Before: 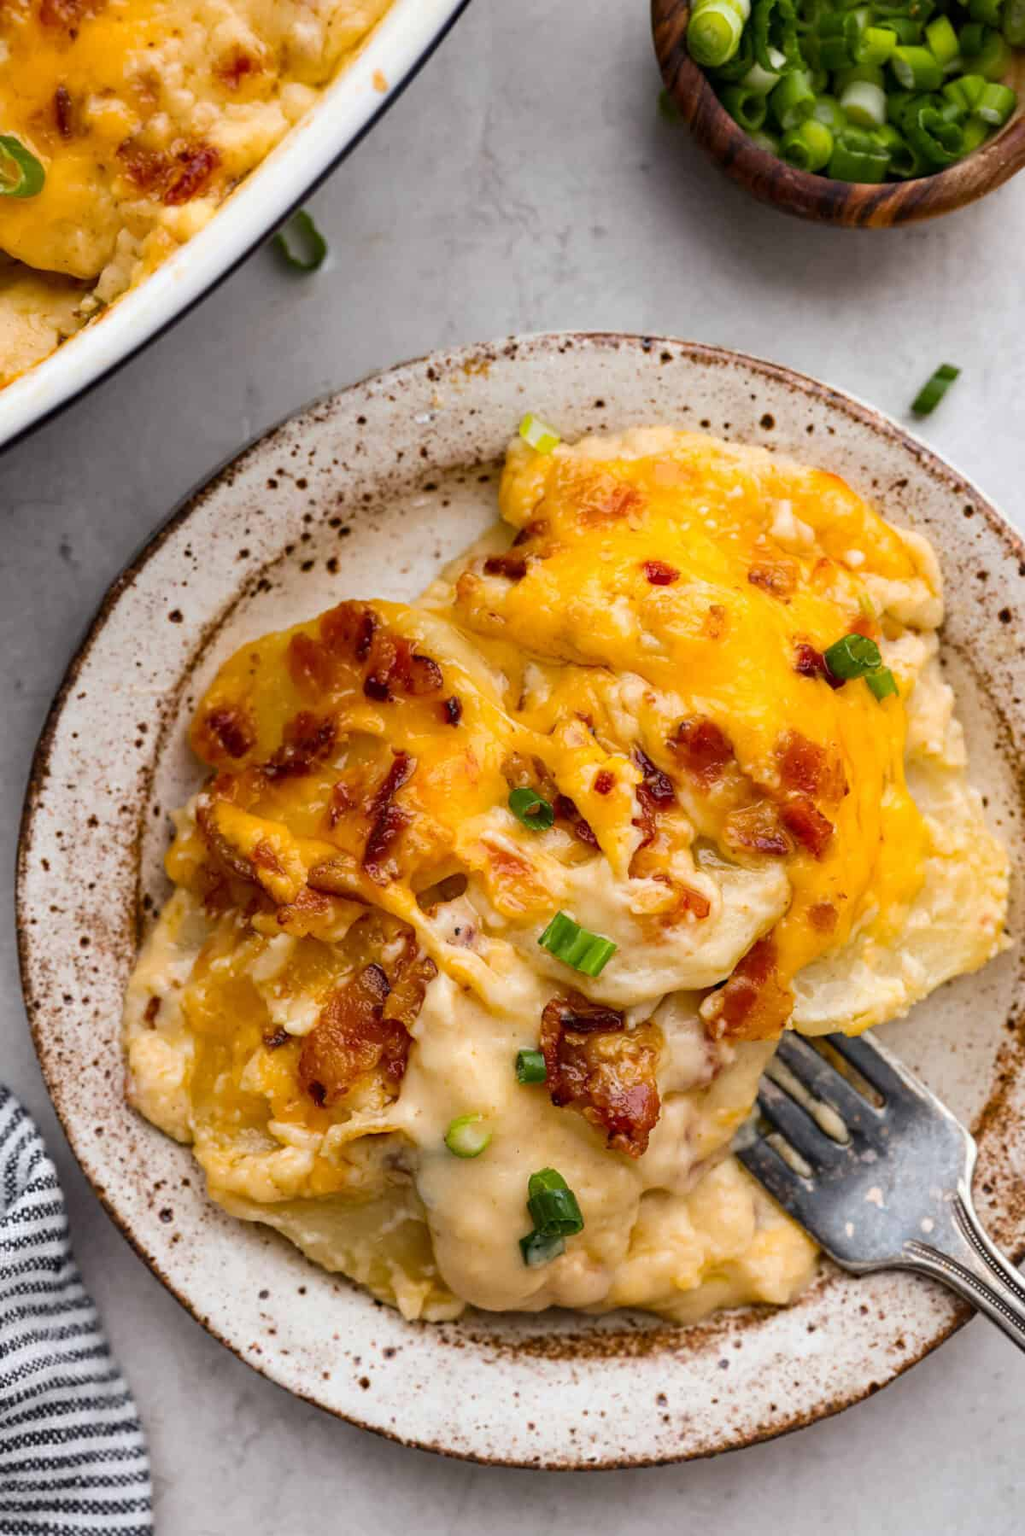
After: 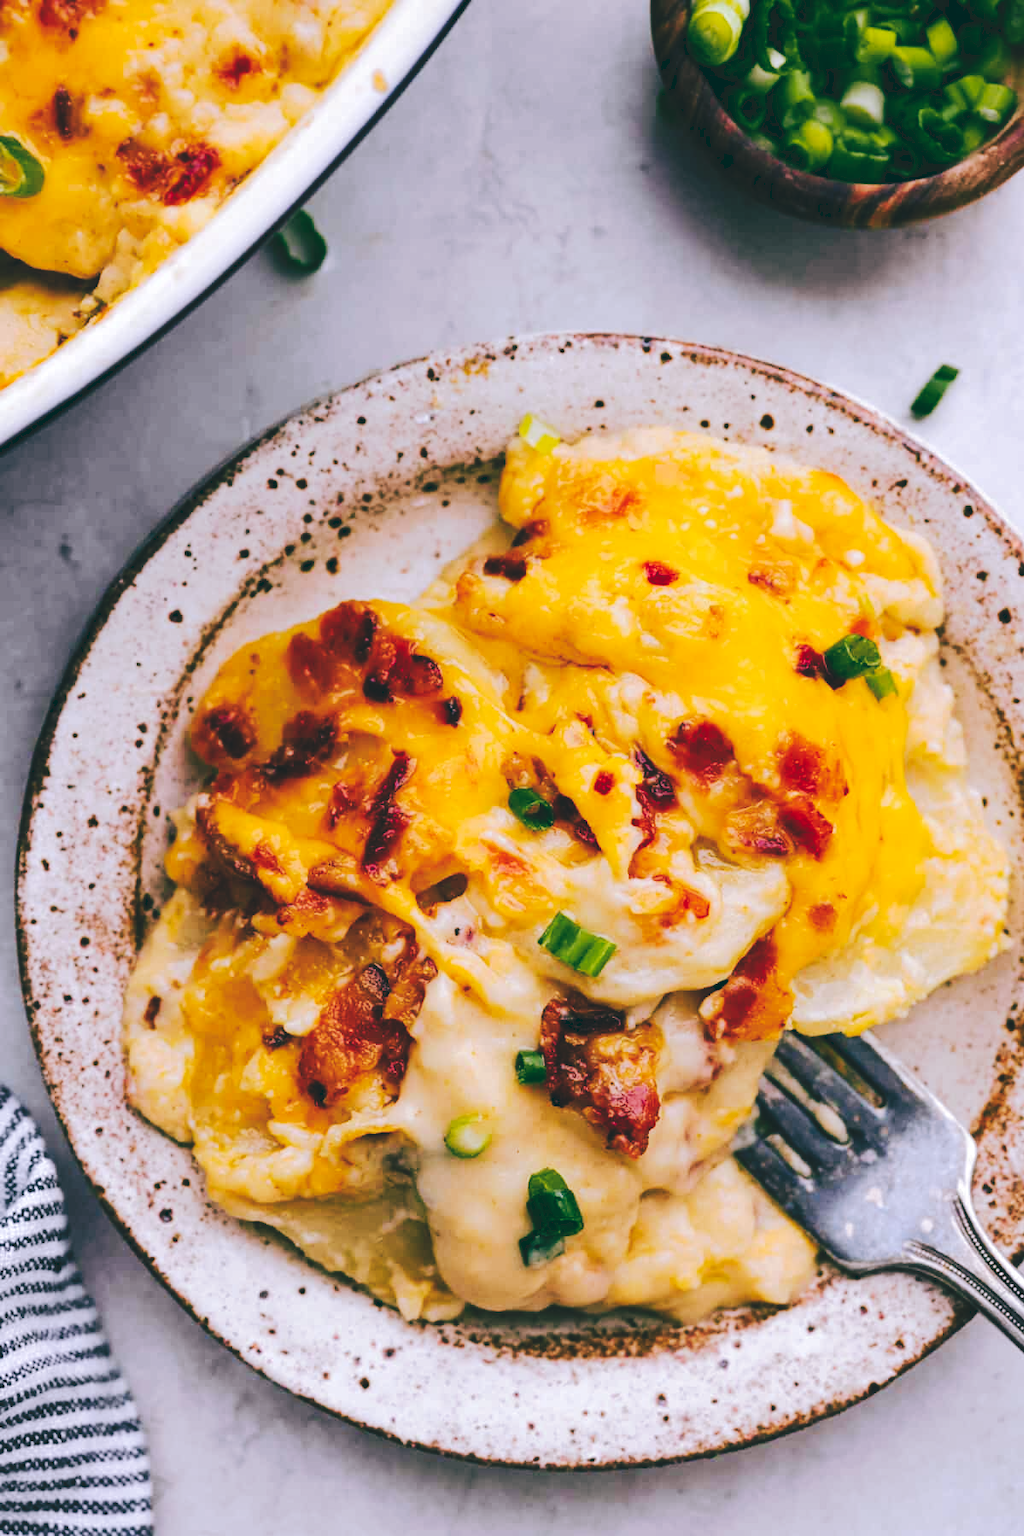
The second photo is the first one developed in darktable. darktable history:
tone curve: curves: ch0 [(0, 0) (0.003, 0.108) (0.011, 0.112) (0.025, 0.117) (0.044, 0.126) (0.069, 0.133) (0.1, 0.146) (0.136, 0.158) (0.177, 0.178) (0.224, 0.212) (0.277, 0.256) (0.335, 0.331) (0.399, 0.423) (0.468, 0.538) (0.543, 0.641) (0.623, 0.721) (0.709, 0.792) (0.801, 0.845) (0.898, 0.917) (1, 1)], preserve colors none
color look up table: target L [93.55, 92.63, 89.64, 83.6, 66.92, 62.38, 60.12, 50.05, 46.25, 33.42, 15.79, 6.427, 200.7, 102.53, 87.45, 87.32, 64.74, 57.58, 55.92, 47.77, 44.66, 52.06, 26.7, 11.62, 89.26, 76.25, 69.61, 71.39, 62.65, 62.23, 66.89, 57.09, 47.11, 46.39, 44.77, 37.65, 38.4, 38.22, 32.43, 27.88, 6.797, 12.2, 85.98, 65.04, 53.16, 49.12, 43.89, 29.83, 18.55], target a [-20.32, -22.05, -33.95, -8.434, -50.51, -57.25, -22.72, -25.27, -4.428, -29.34, -48.46, -19.99, 0, 0, 10.21, 5.272, 37.55, 58.68, 28.02, 63.11, 52.34, 32.35, 41.53, -3.647, 13.14, 21.46, 8.369, 42.64, 68.87, 35.8, 68.84, 0.27, 8.723, 22.79, 28.86, 48.04, 26.45, 54.34, -3.492, 41.72, -8.627, 5.012, -22.82, -25.96, -11.54, -23.85, -11.65, 0.169, -29.5], target b [79.4, 15.94, -9.21, -8.328, 24.69, 51.57, 26.07, 40.55, 20.26, 26.45, 13.37, -0.909, -0.001, -0.002, -2.077, 42.36, 4.032, 28.15, 24.26, 32.86, 0.66, 50.2, 7.615, 5.371, -18.85, -37.18, -25.73, -44.68, -38.96, -38.28, -52.12, -7.926, -63.45, -5.82, -63.57, -3.668, -87.69, -67.23, -5.649, -25.84, -28.14, -37.92, -19.77, -28.52, -51.45, -4.501, -20.82, -28.26, -11.27], num patches 49
